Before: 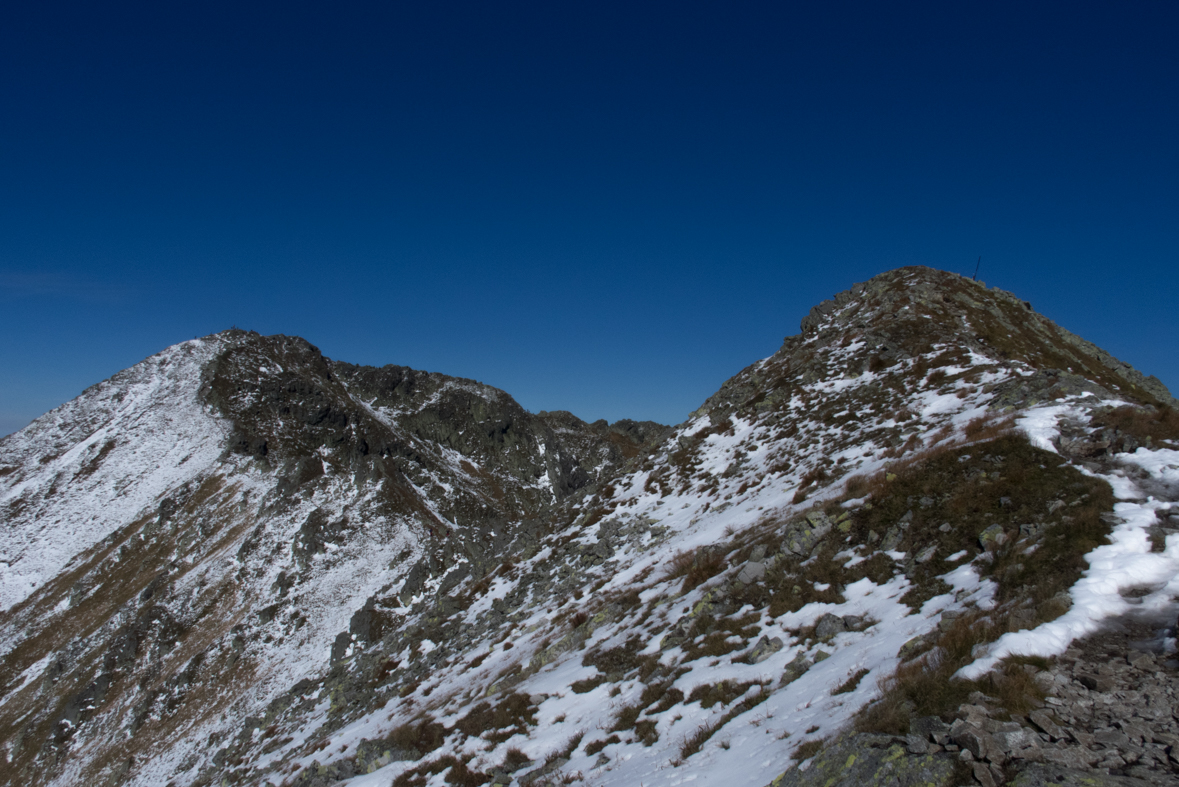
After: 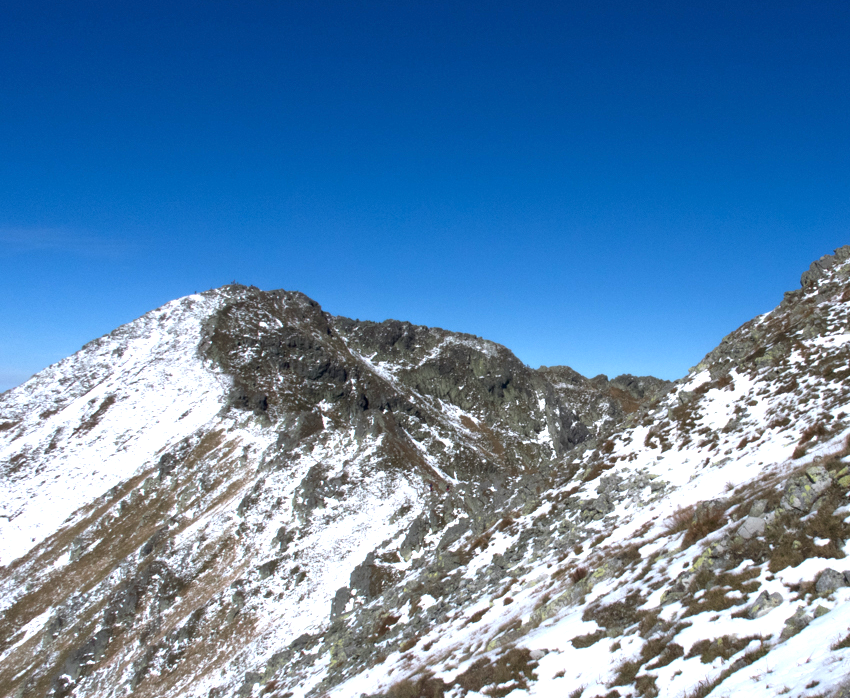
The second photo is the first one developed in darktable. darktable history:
crop: top 5.807%, right 27.845%, bottom 5.499%
exposure: exposure -0.142 EV, compensate exposure bias true, compensate highlight preservation false
